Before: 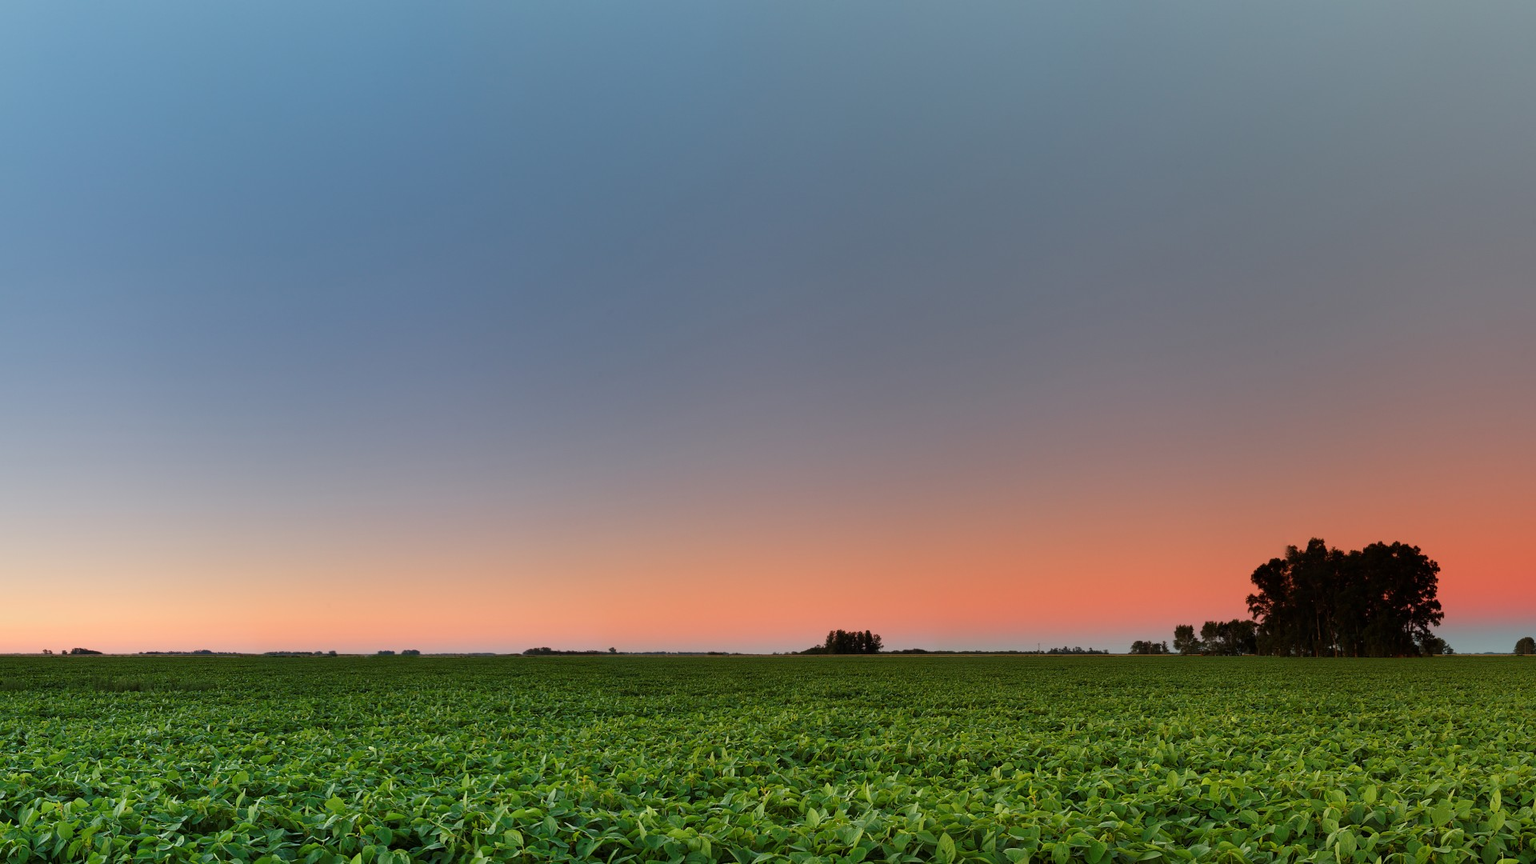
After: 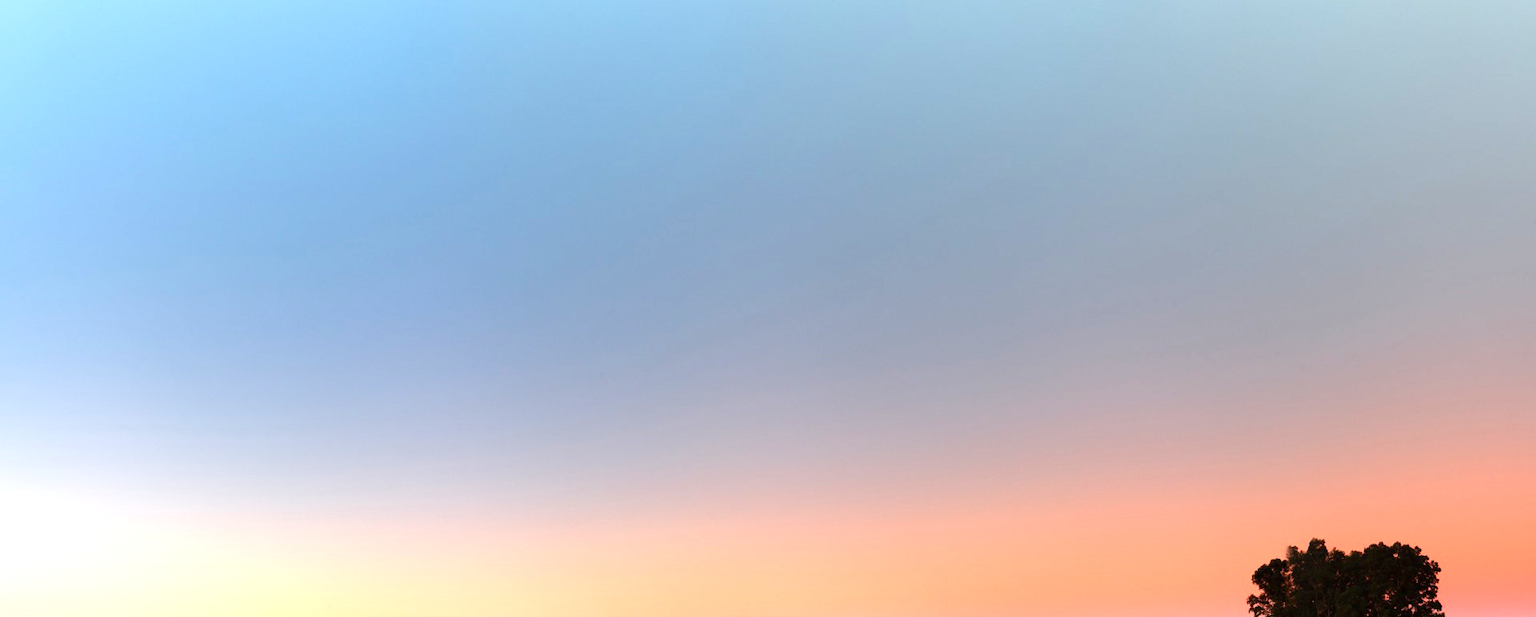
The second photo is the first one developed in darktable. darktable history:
exposure: black level correction 0, exposure 1.2 EV, compensate highlight preservation false
crop: bottom 28.576%
